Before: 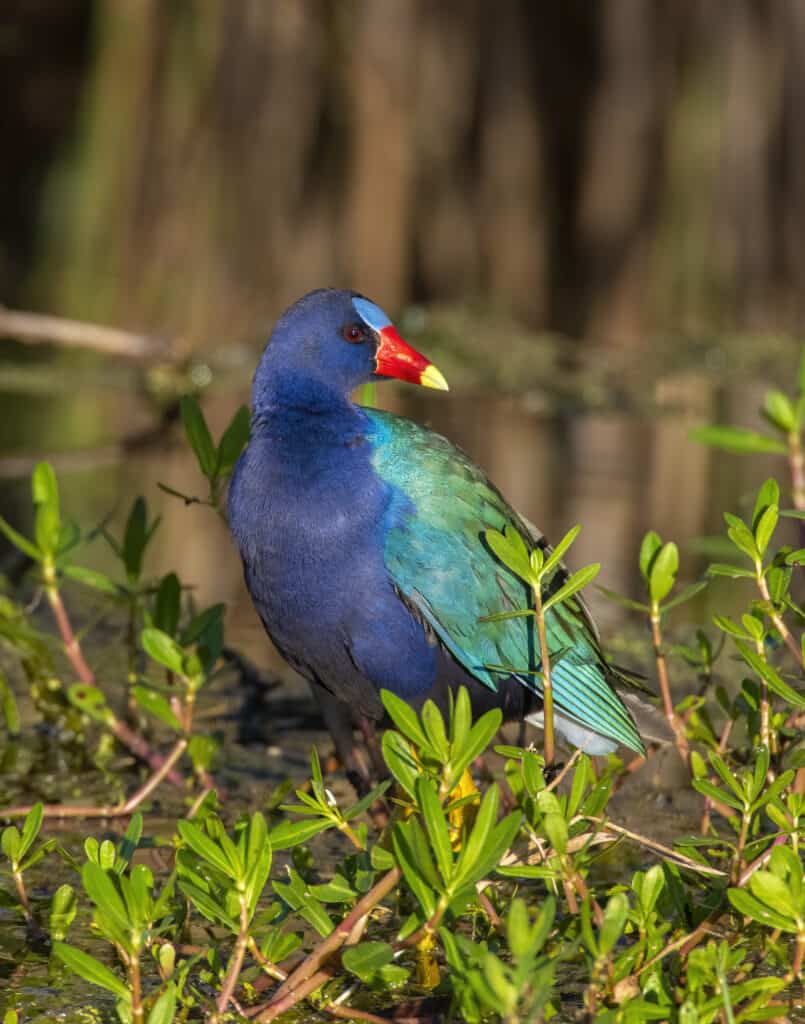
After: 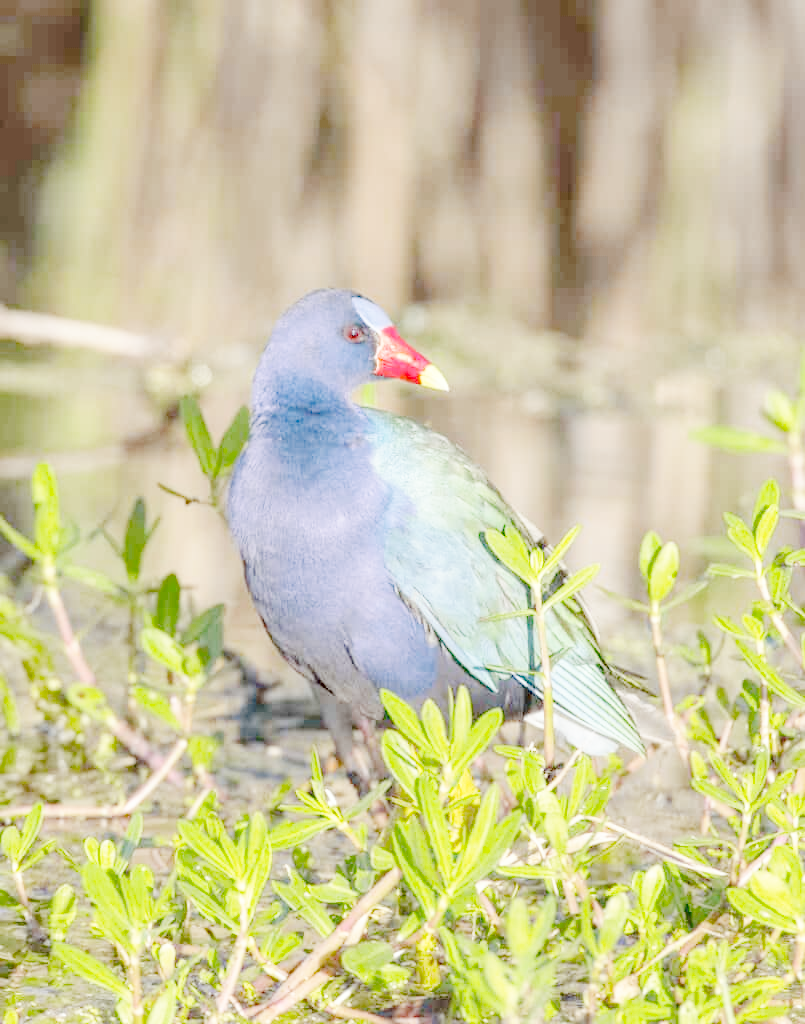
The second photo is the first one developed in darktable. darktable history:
tone curve "profile": curves: ch0 [(0, 0) (0.003, 0.003) (0.011, 0.012) (0.025, 0.026) (0.044, 0.046) (0.069, 0.072) (0.1, 0.104) (0.136, 0.141) (0.177, 0.185) (0.224, 0.247) (0.277, 0.335) (0.335, 0.447) (0.399, 0.539) (0.468, 0.636) (0.543, 0.723) (0.623, 0.803) (0.709, 0.873) (0.801, 0.936) (0.898, 0.978) (1, 1)], preserve colors none
color look up table "profile": target L [97.14, 82.06, 70.67, 68.94, 67.57, 57.61, 55.51, 41.56, 199.98, 100, 92.25, 85.86, 79.52, 82.73, 78.71, 79.84, 78.03, 75.98, 72.61, 67.09, 67.24, 61.72, 56.09, 51.23, 50.05, 45.14, 42.4, 37.16, 58.64, 55.57, 48.98, 49.82, 42.12, 34.26, 31.38, 32.61, 26.58, 23.45, 17.35, 77.96, 79.1, 75.96, 76.5, 75.67, 75.49, 57.42, 51.12, 51.26, 48.04], target a [-4.046, -0.312, -26.88, -17.96, -0.487, -41.38, -33.31, -10.73, 0.003, -0.132, -0.506, -0.474, -6.816, 5.817, -10.11, 1.736, -3.583, -0.16, -0.281, 15.99, 18.98, 22.48, 32.91, 48.41, 0.226, 57.79, 55.36, 16.1, 7.254, 47, 51.89, 25.09, 7.433, 0.113, 17.87, 10.69, 0.084, 0.247, 0.165, -5.904, -0.976, -1.005, -2.628, -3.345, -2.471, -17.14, -17.81, -3.472, -3.009], target b [4.48, 0.728, 54.25, 1.104, 0.493, 20.33, 27.46, 19.72, -0.03, 1.639, 2.487, 3.167, 74.62, 0.274, 73.92, 0.404, 2.872, 0.381, 1.402, 60.93, 12.75, 53.3, 46.28, 12.28, 0.541, 24.3, 26.25, 11.77, -19.66, -13.07, -1.858, -23.98, -40.34, -0.052, -17.58, -46.32, -0.479, -0.248, -0.023, -2.553, -0.326, -6.306, -4.025, -5.383, -1.955, -16.3, -20.44, -19.56, -35.66], num patches 49
